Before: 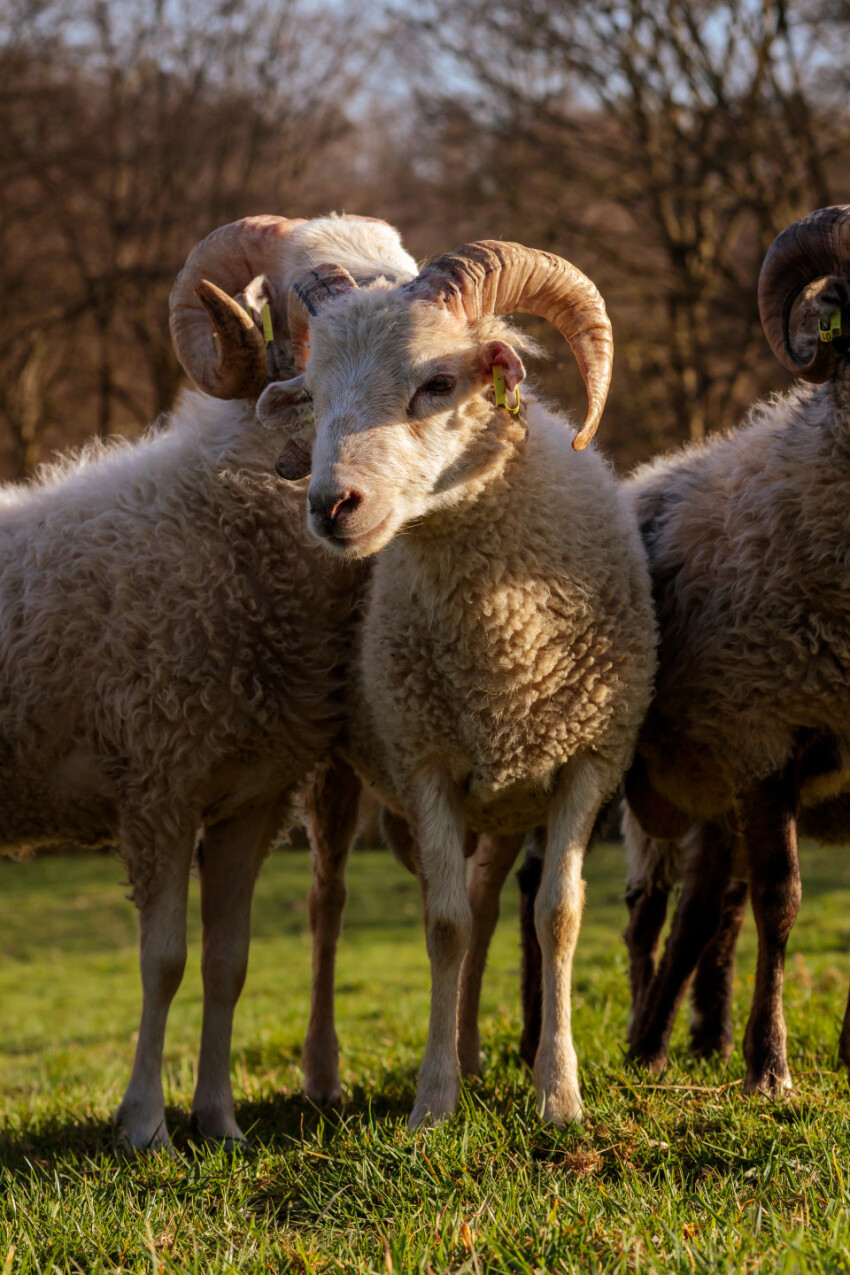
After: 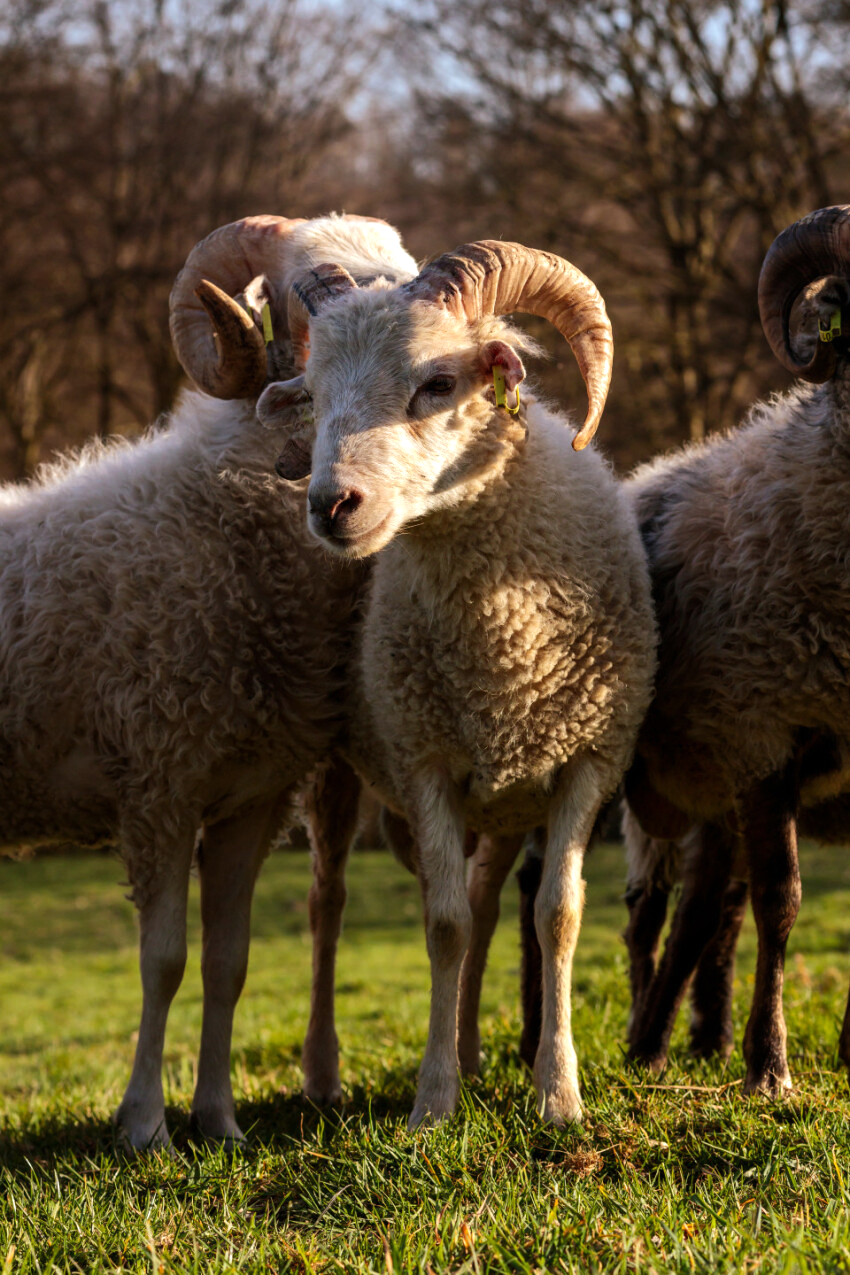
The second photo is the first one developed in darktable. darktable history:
tone equalizer: -8 EV -0.391 EV, -7 EV -0.358 EV, -6 EV -0.319 EV, -5 EV -0.232 EV, -3 EV 0.219 EV, -2 EV 0.358 EV, -1 EV 0.382 EV, +0 EV 0.438 EV, edges refinement/feathering 500, mask exposure compensation -1.57 EV, preserve details no
